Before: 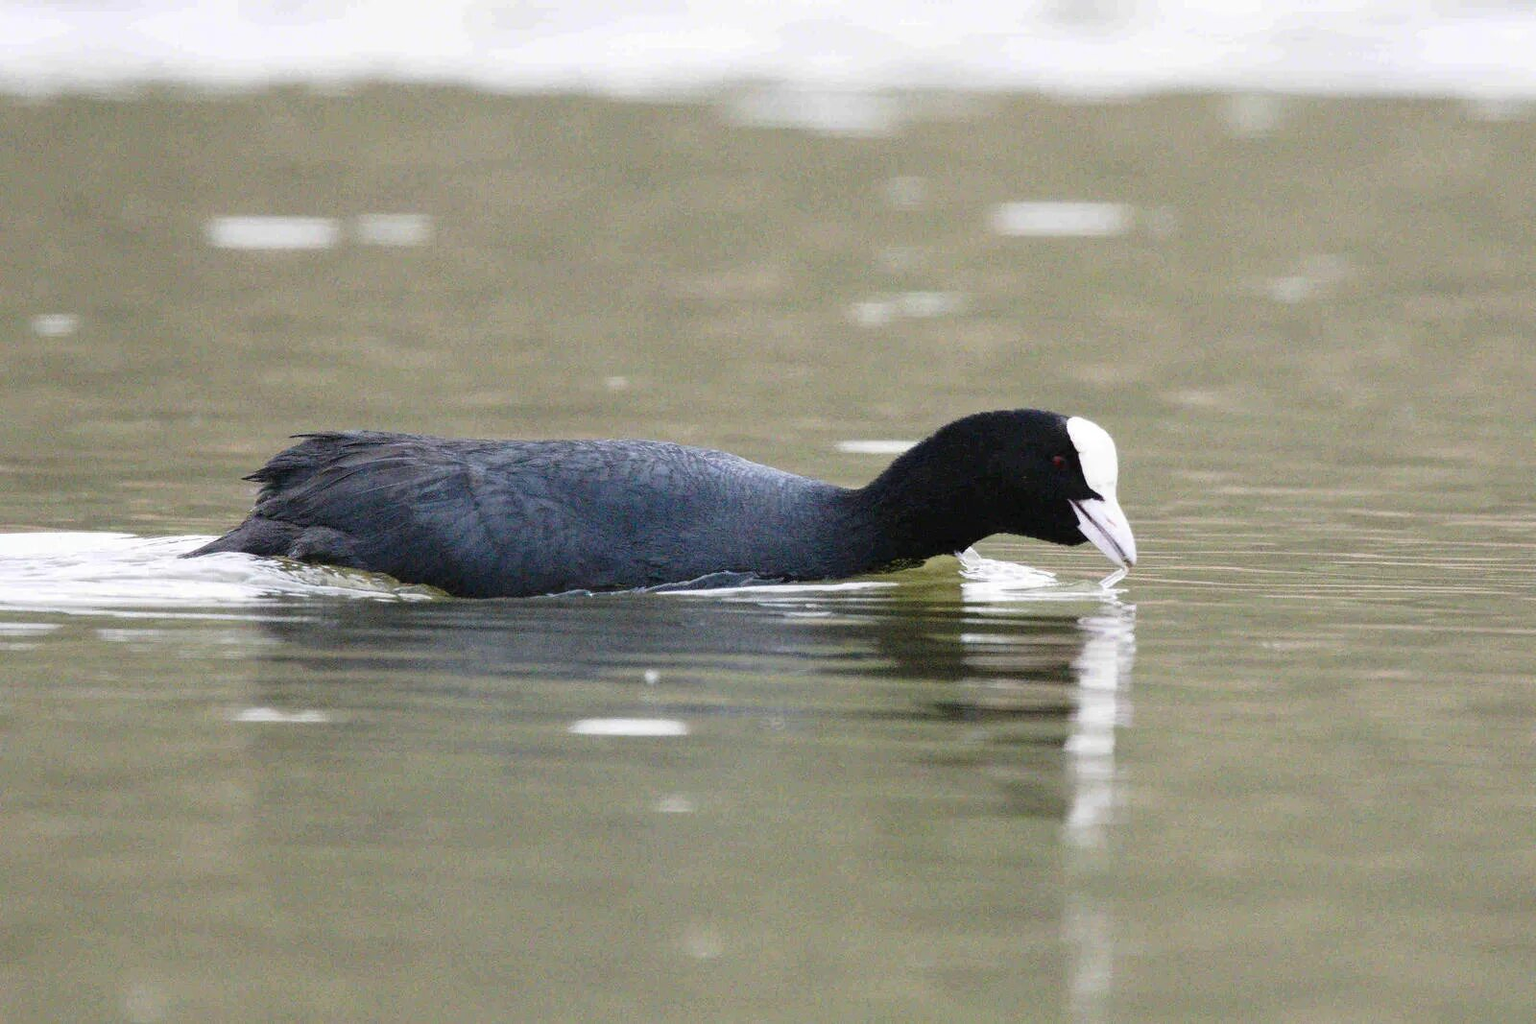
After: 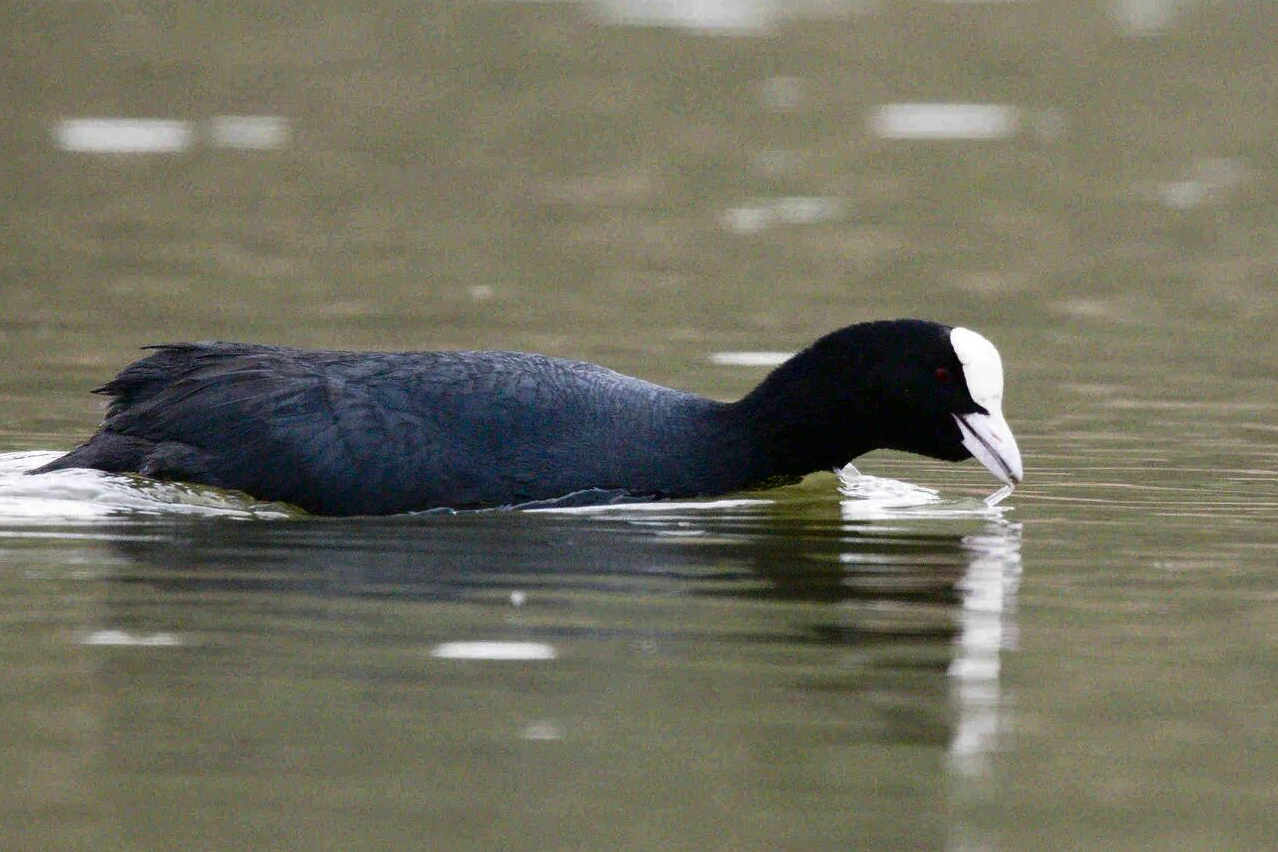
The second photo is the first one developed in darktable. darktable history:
contrast brightness saturation: brightness -0.2, saturation 0.08
crop and rotate: left 10.071%, top 10.071%, right 10.02%, bottom 10.02%
